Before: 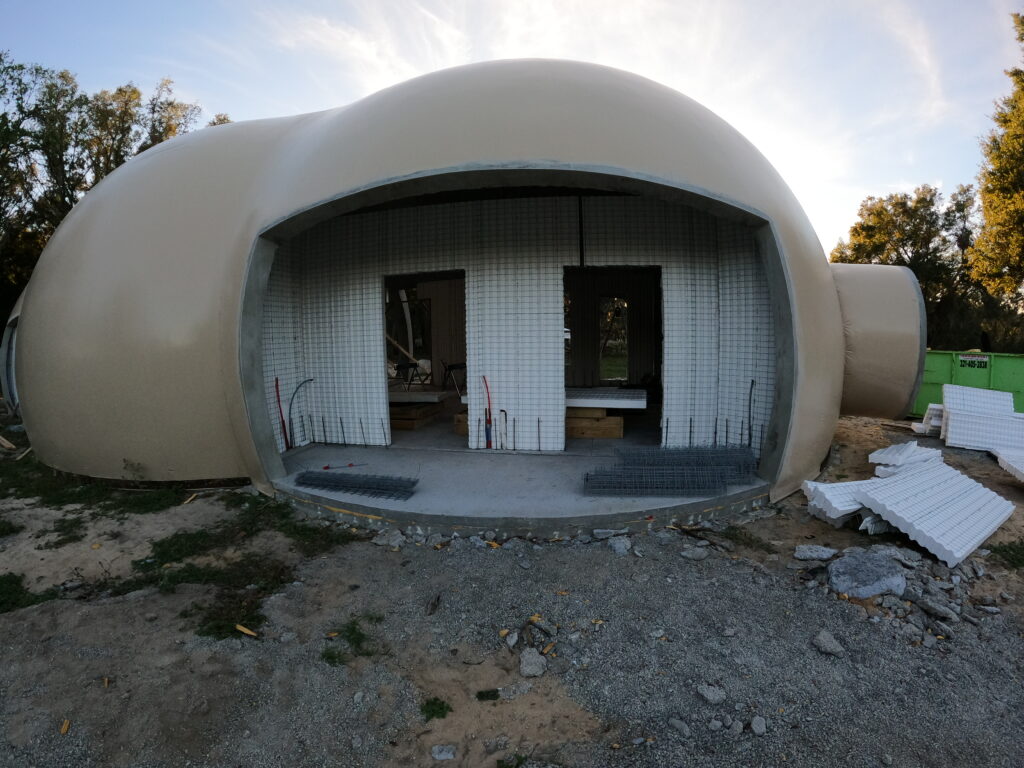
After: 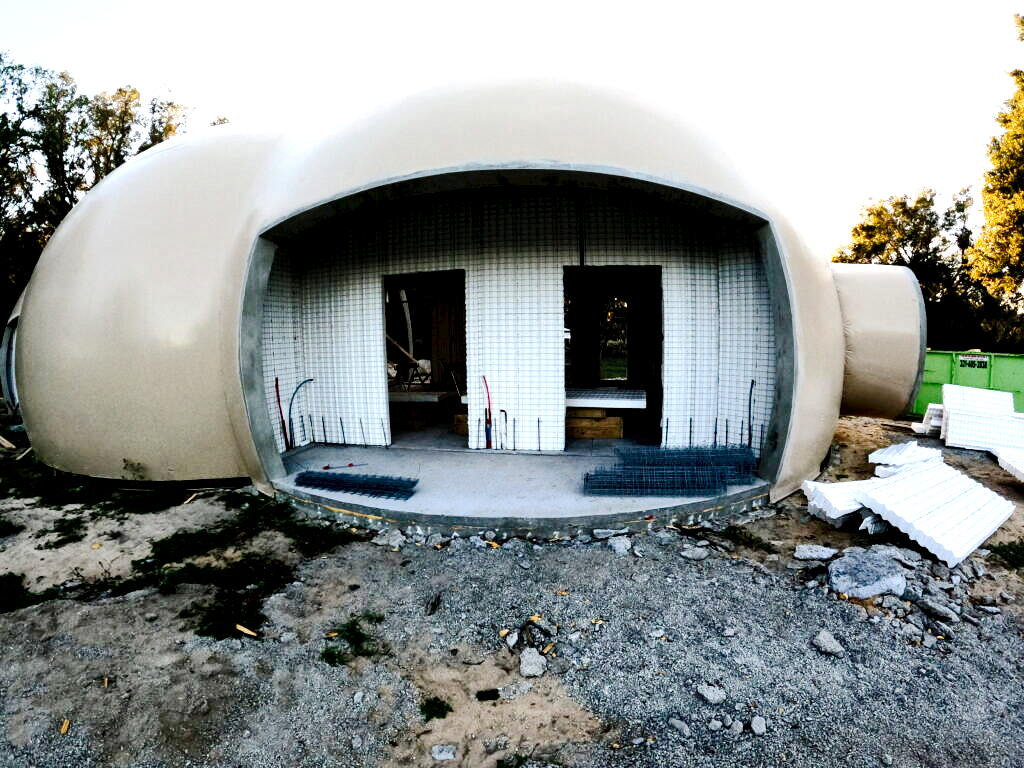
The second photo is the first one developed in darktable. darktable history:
tone curve: curves: ch0 [(0, 0) (0.003, 0.036) (0.011, 0.039) (0.025, 0.039) (0.044, 0.043) (0.069, 0.05) (0.1, 0.072) (0.136, 0.102) (0.177, 0.144) (0.224, 0.204) (0.277, 0.288) (0.335, 0.384) (0.399, 0.477) (0.468, 0.575) (0.543, 0.652) (0.623, 0.724) (0.709, 0.785) (0.801, 0.851) (0.898, 0.915) (1, 1)], preserve colors none
exposure: exposure 1 EV, compensate highlight preservation false
tone equalizer: -8 EV -0.417 EV, -7 EV -0.389 EV, -6 EV -0.333 EV, -5 EV -0.222 EV, -3 EV 0.222 EV, -2 EV 0.333 EV, -1 EV 0.389 EV, +0 EV 0.417 EV, edges refinement/feathering 500, mask exposure compensation -1.57 EV, preserve details no
base curve: curves: ch0 [(0.017, 0) (0.425, 0.441) (0.844, 0.933) (1, 1)], preserve colors none
local contrast: mode bilateral grid, contrast 25, coarseness 60, detail 151%, midtone range 0.2
